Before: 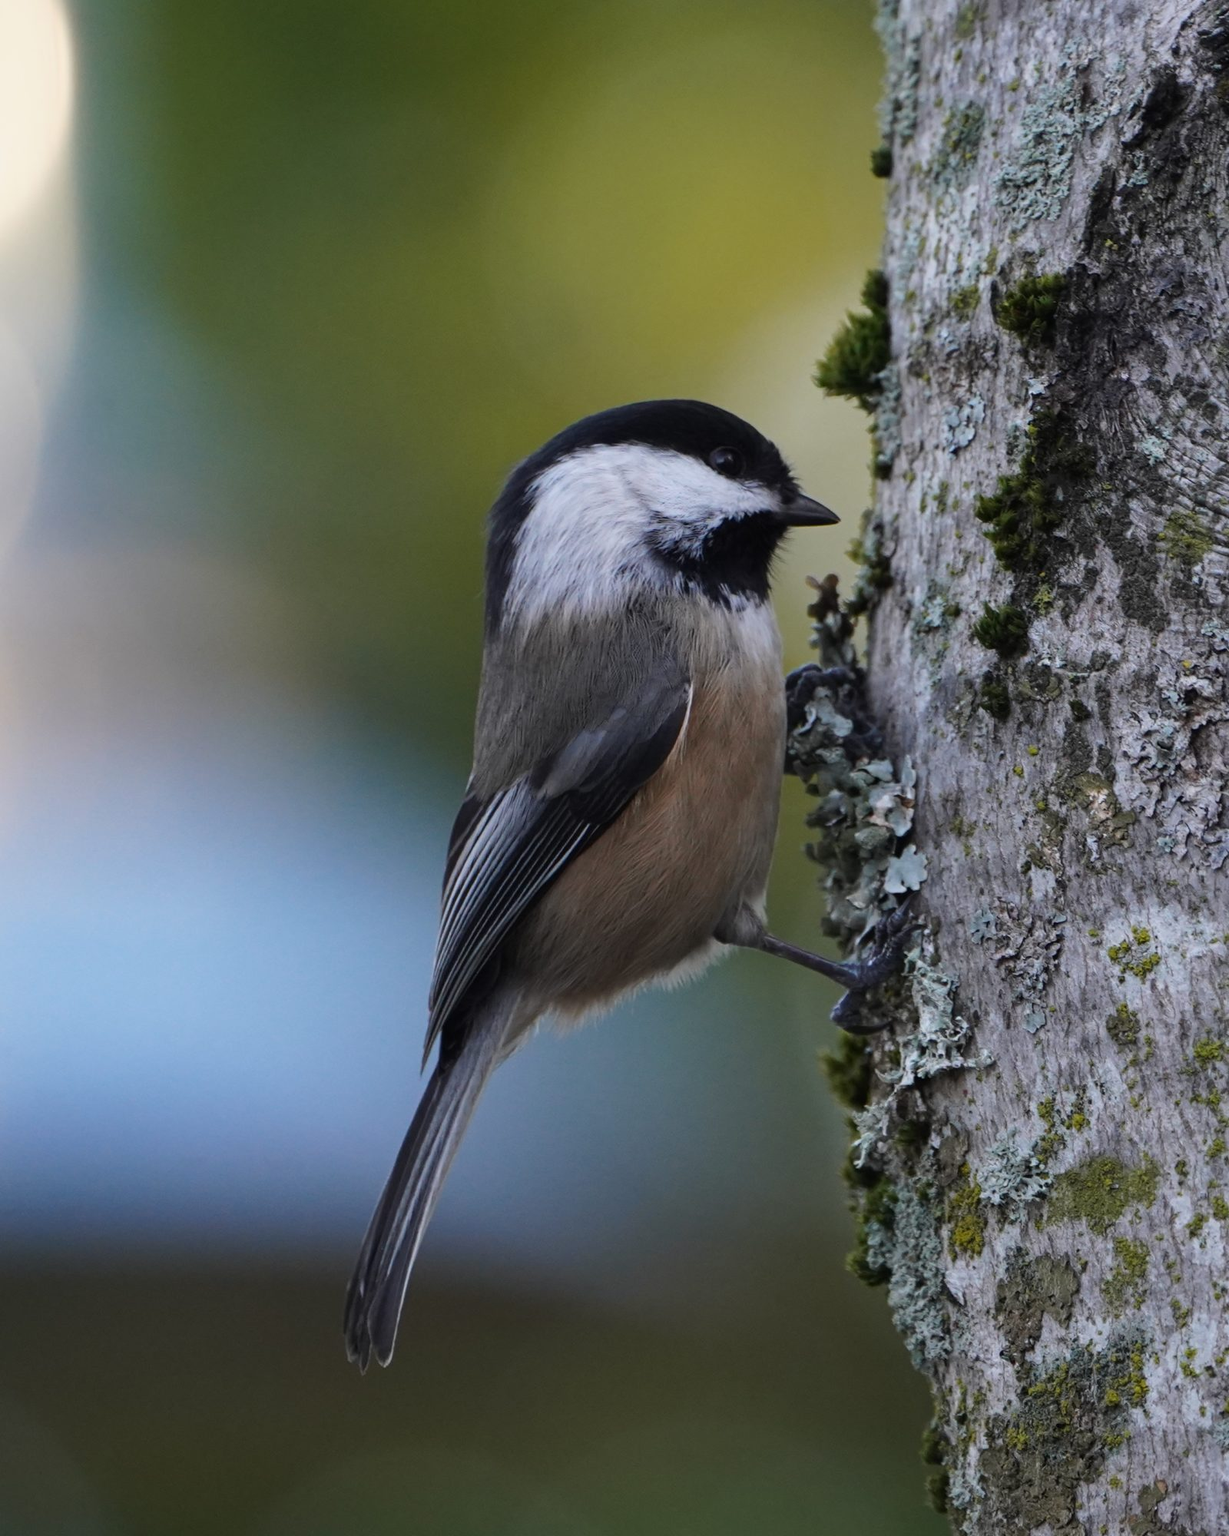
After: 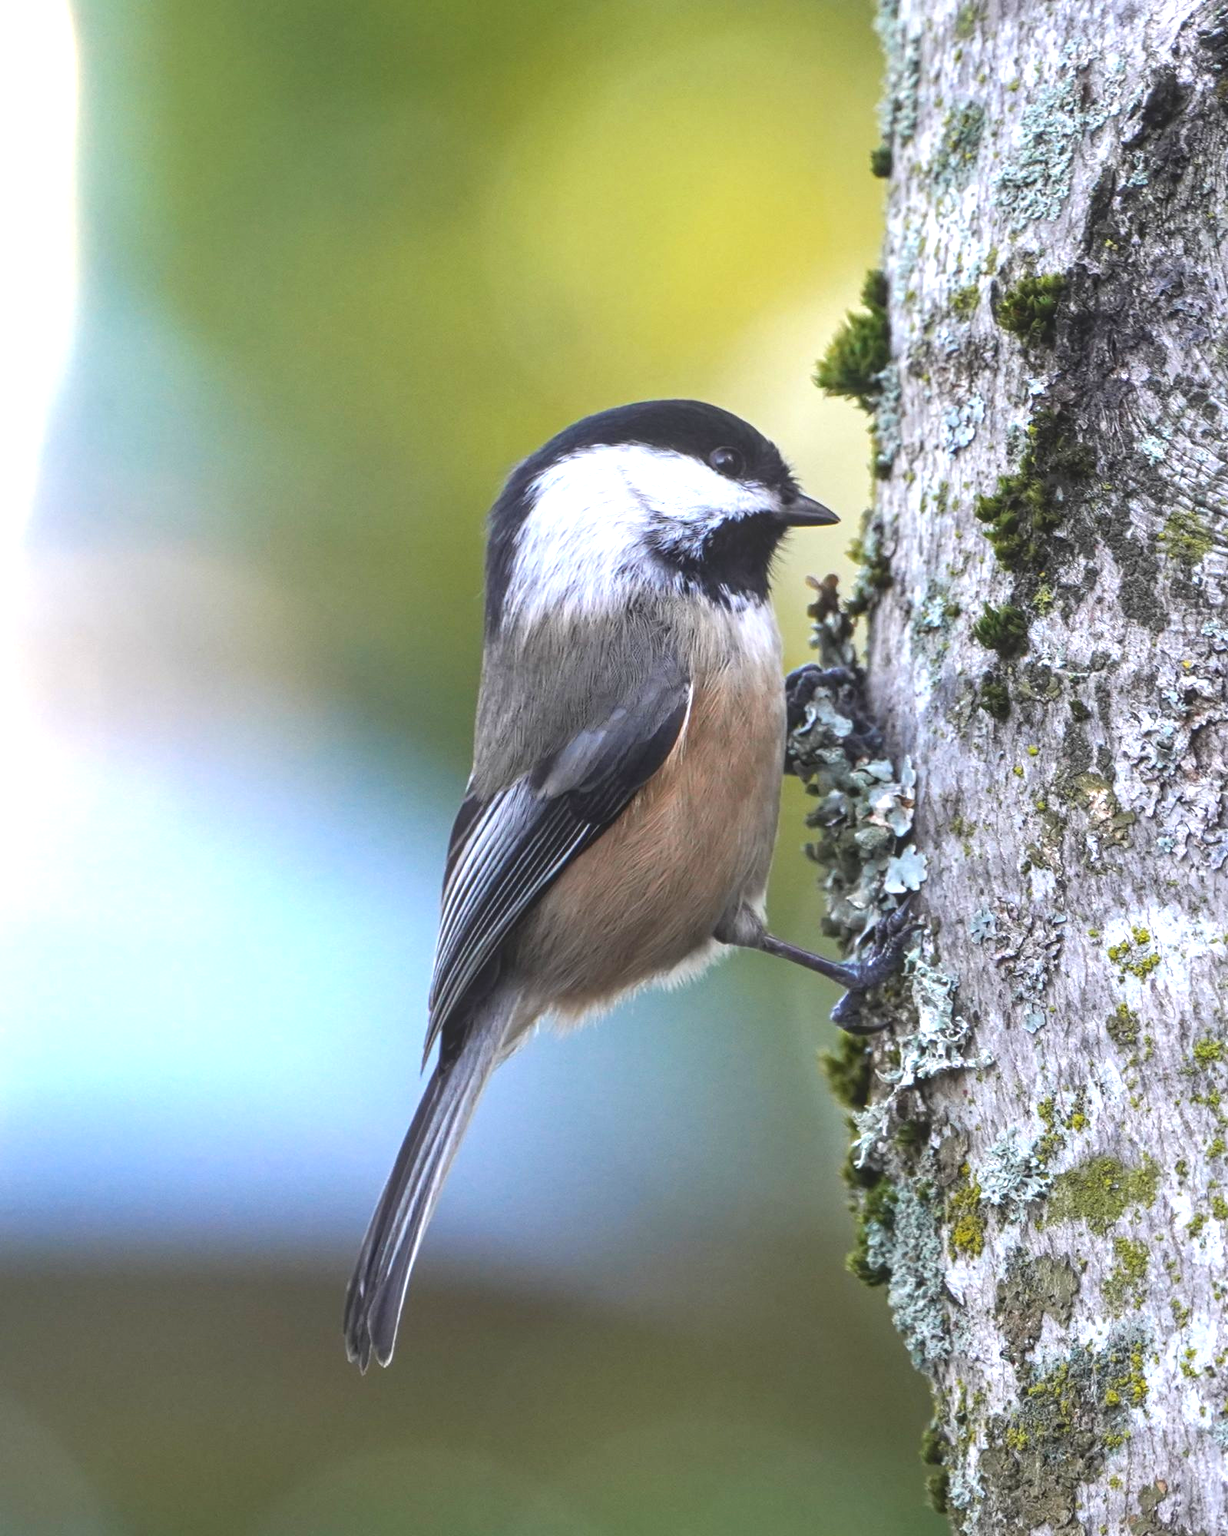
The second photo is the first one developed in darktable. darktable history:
levels: mode automatic, gray 50.8%
local contrast: highlights 48%, shadows 0%, detail 100%
exposure: exposure 0.657 EV
